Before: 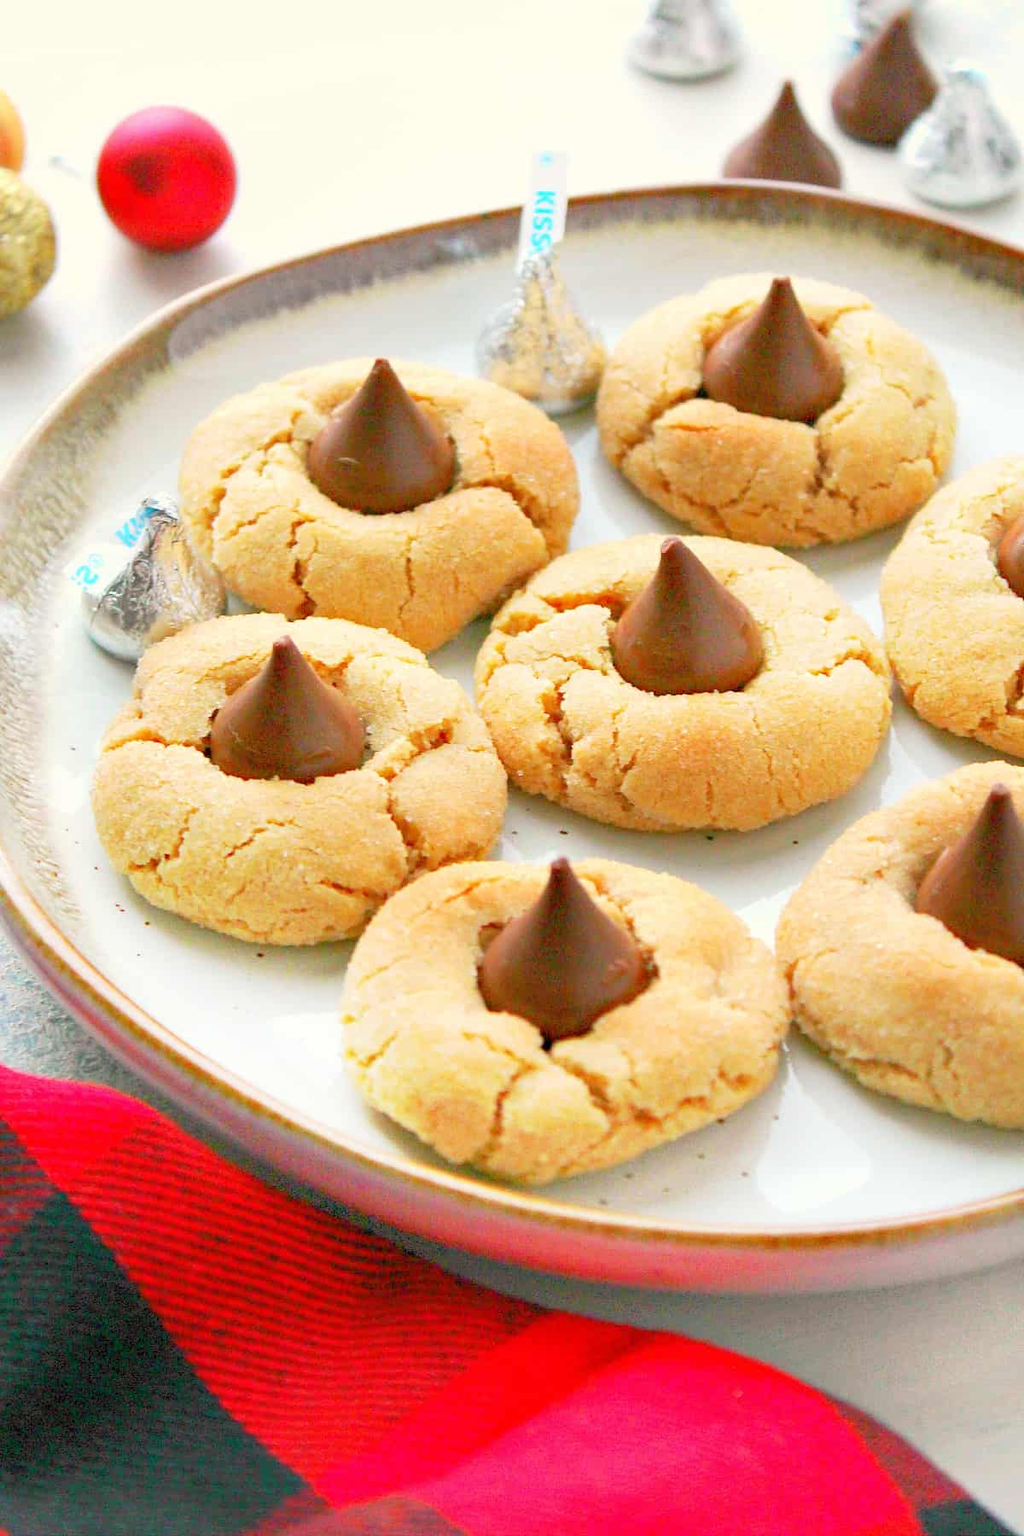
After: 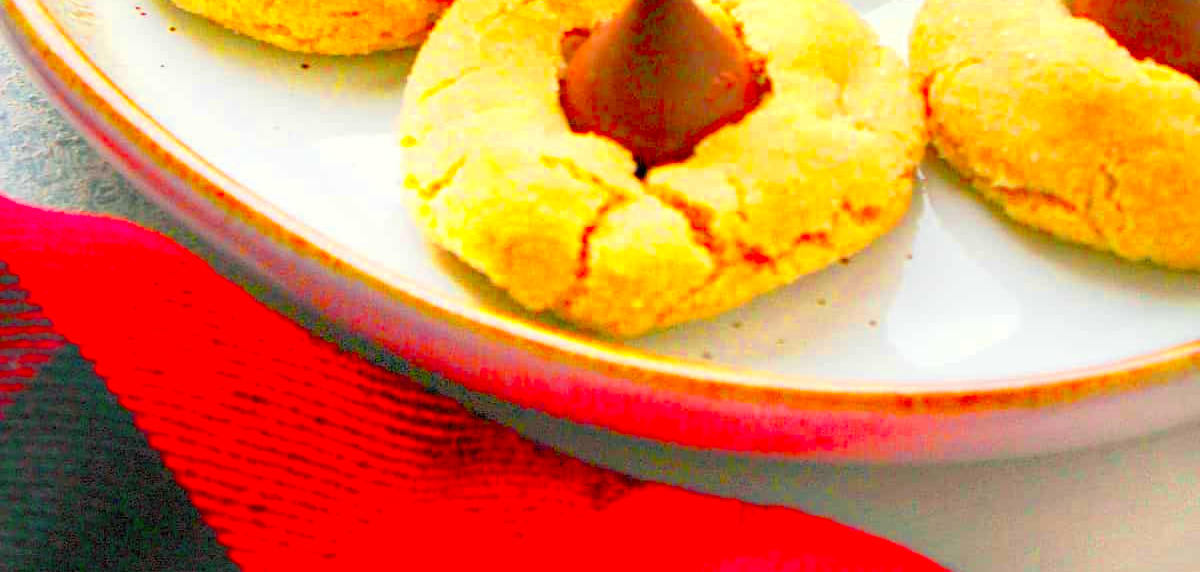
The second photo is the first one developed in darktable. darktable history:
color zones: curves: ch0 [(0, 0.511) (0.143, 0.531) (0.286, 0.56) (0.429, 0.5) (0.571, 0.5) (0.714, 0.5) (0.857, 0.5) (1, 0.5)]; ch1 [(0, 0.525) (0.143, 0.705) (0.286, 0.715) (0.429, 0.35) (0.571, 0.35) (0.714, 0.35) (0.857, 0.4) (1, 0.4)]; ch2 [(0, 0.572) (0.143, 0.512) (0.286, 0.473) (0.429, 0.45) (0.571, 0.5) (0.714, 0.5) (0.857, 0.518) (1, 0.518)]
crop and rotate: top 58.547%, bottom 9.62%
contrast brightness saturation: saturation 0.507
